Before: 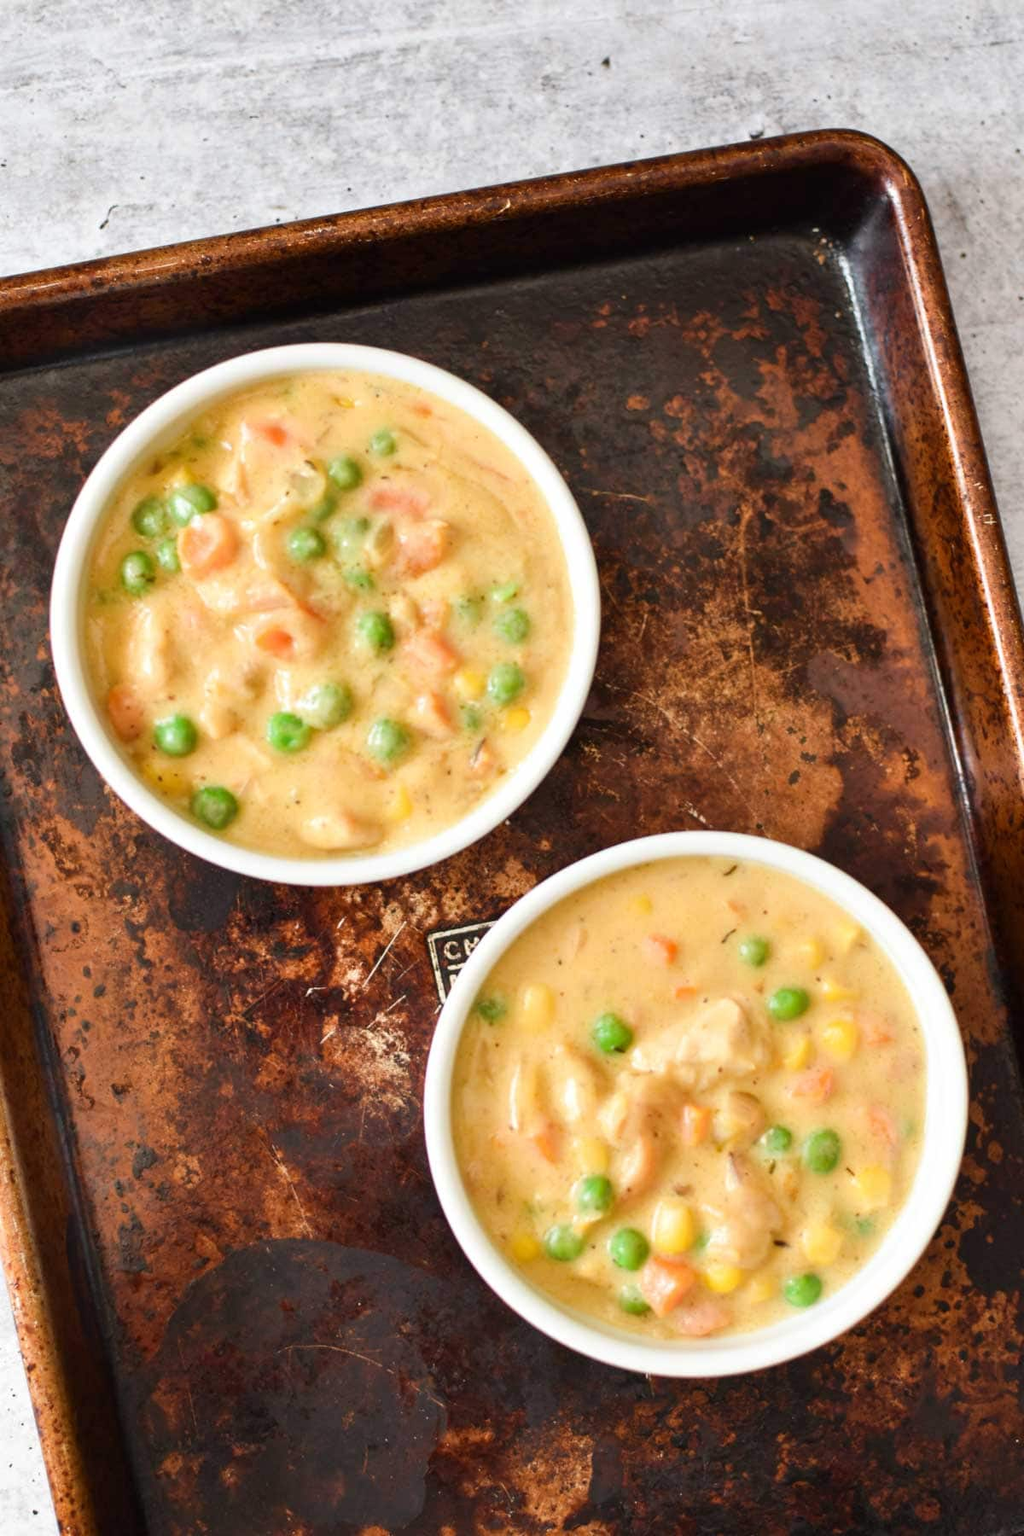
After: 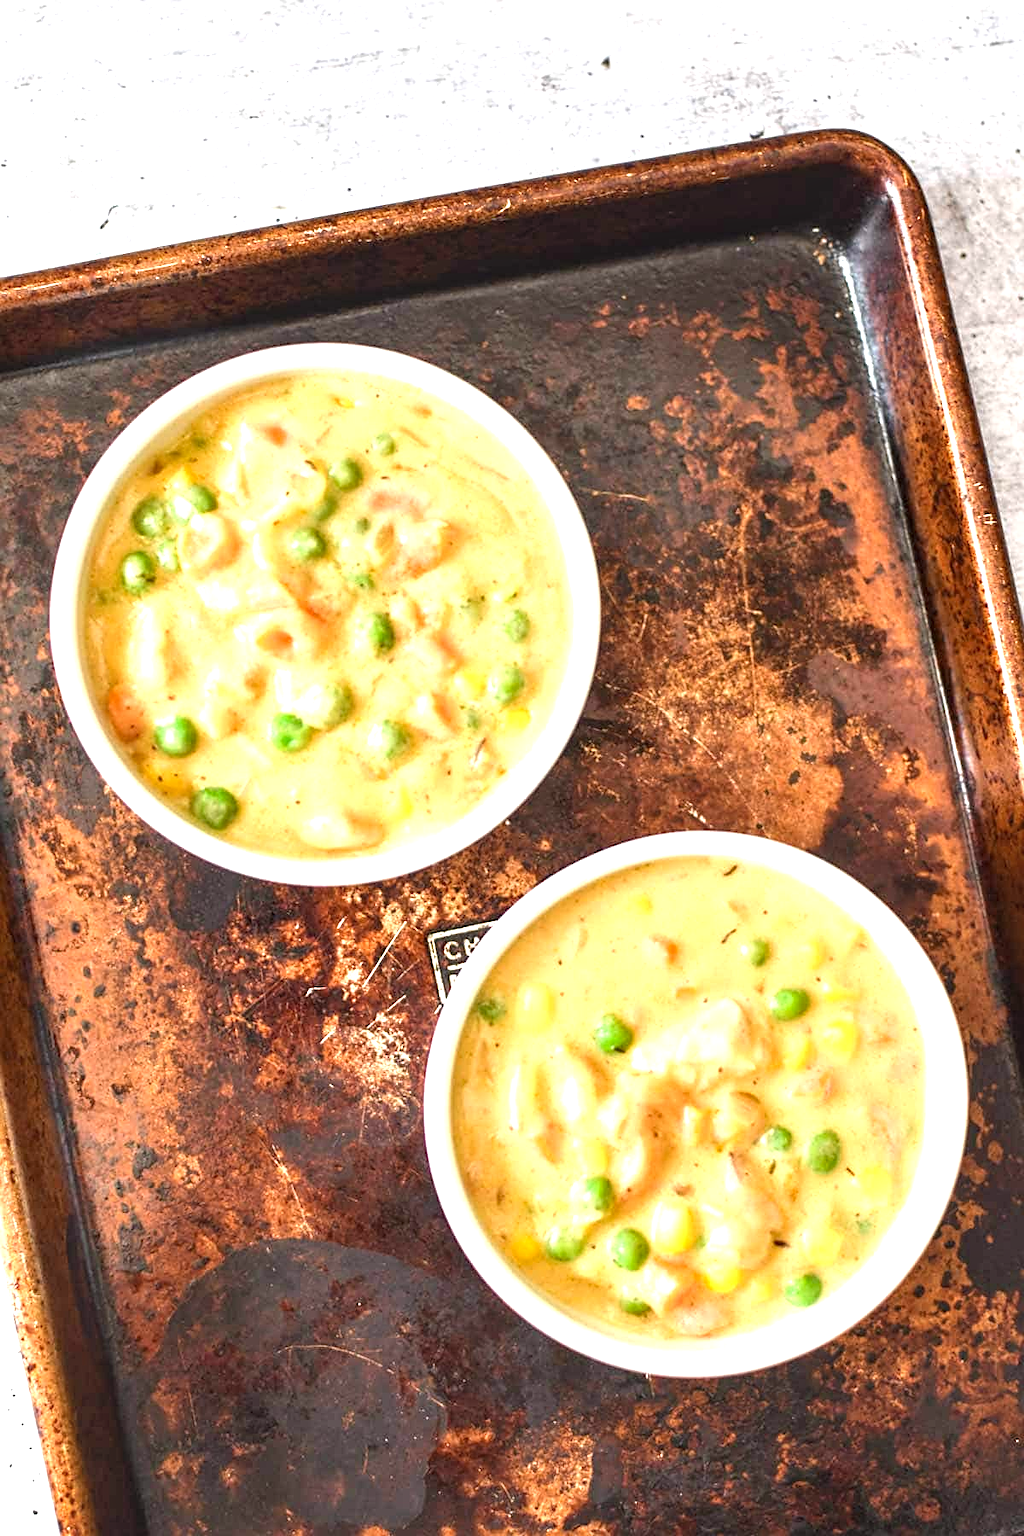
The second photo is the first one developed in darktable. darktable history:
local contrast: on, module defaults
sharpen: on, module defaults
exposure: exposure 0.943 EV, compensate highlight preservation false
